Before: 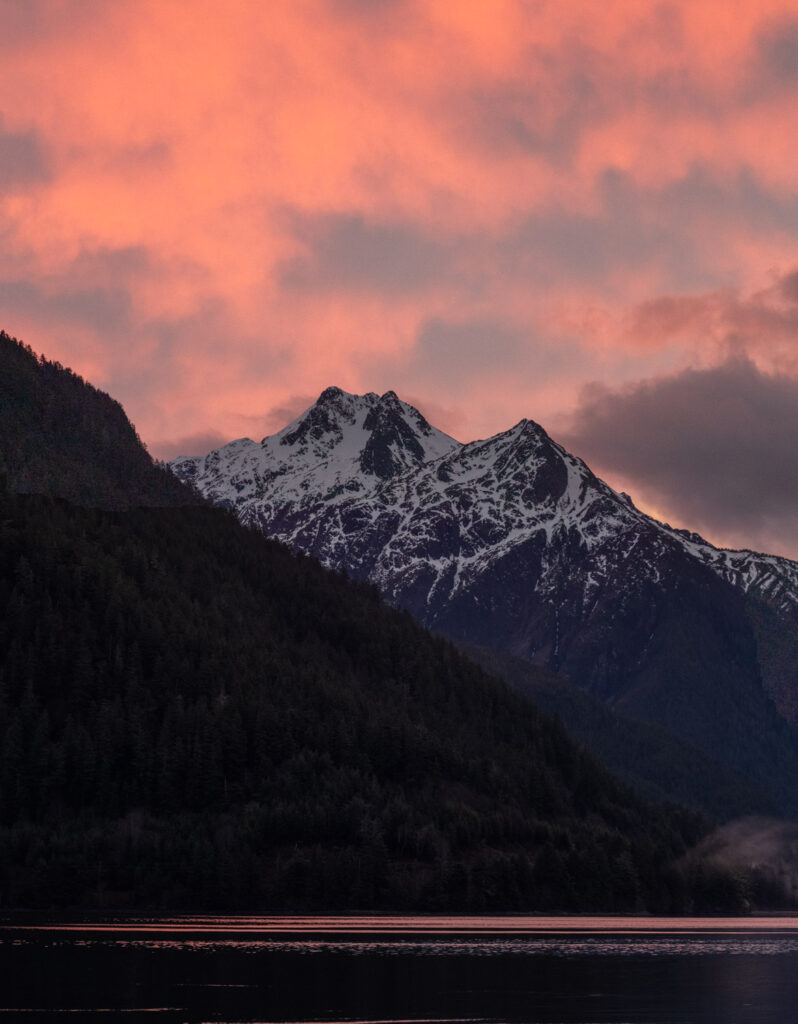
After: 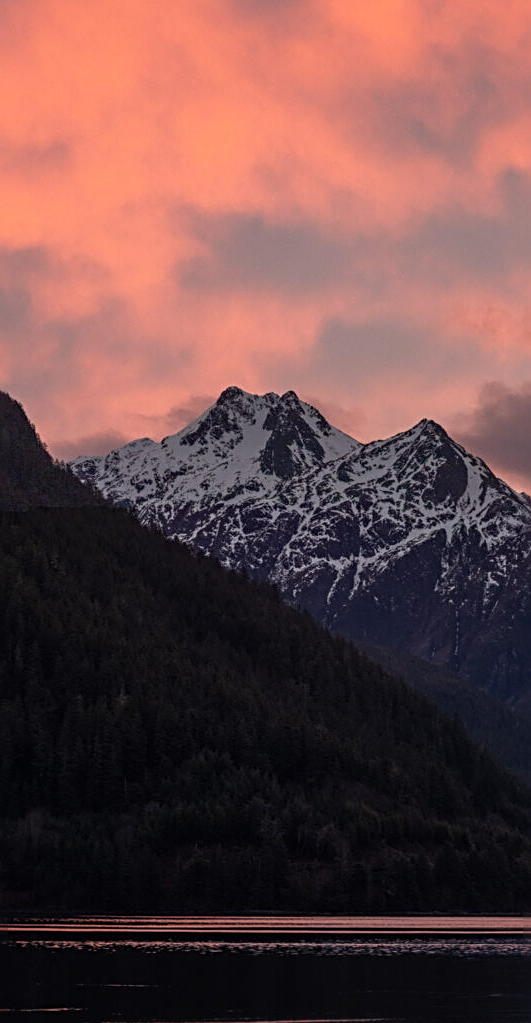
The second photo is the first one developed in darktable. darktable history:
sharpen: radius 3.119
crop and rotate: left 12.673%, right 20.66%
